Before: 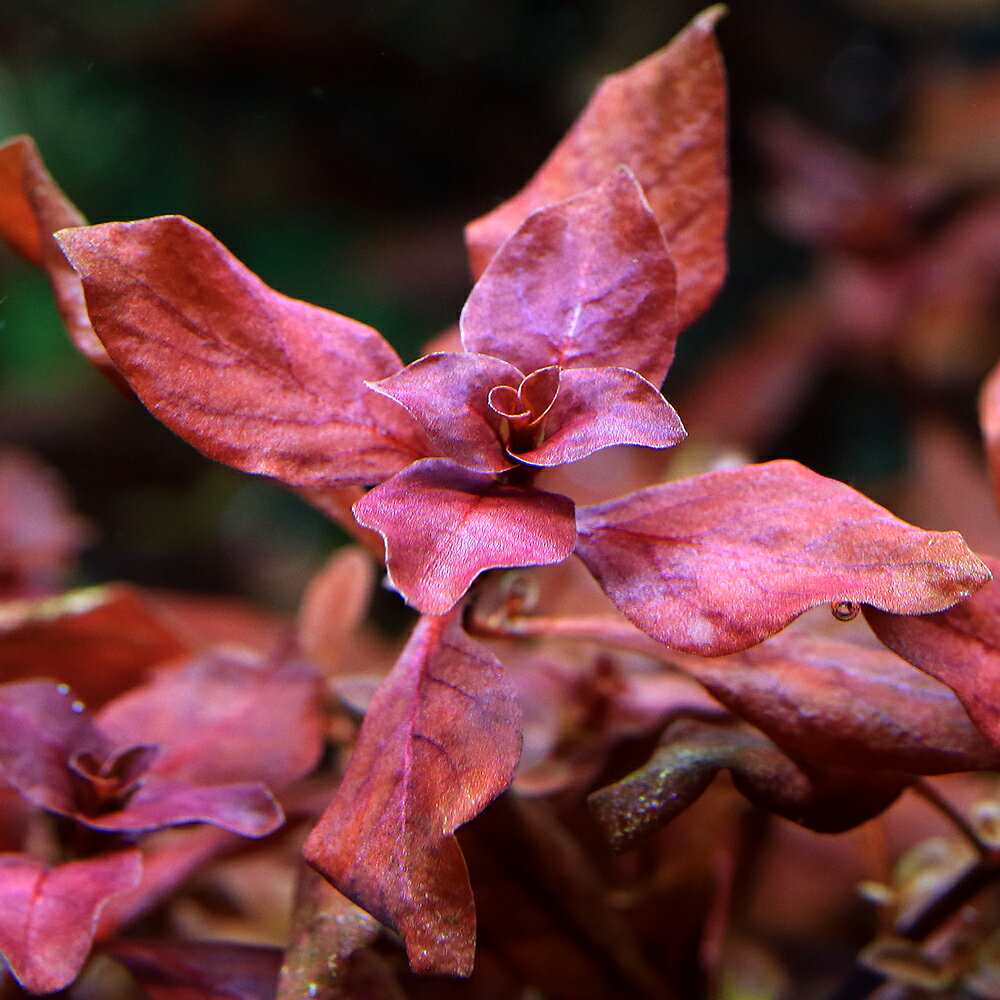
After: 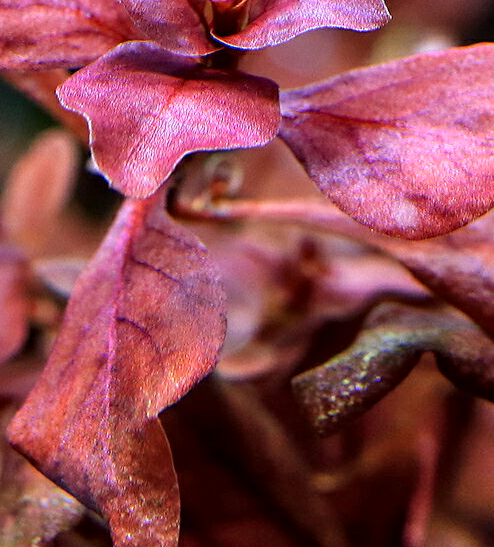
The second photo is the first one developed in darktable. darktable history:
shadows and highlights: white point adjustment 0.1, highlights -70, soften with gaussian
crop: left 29.672%, top 41.786%, right 20.851%, bottom 3.487%
local contrast: on, module defaults
